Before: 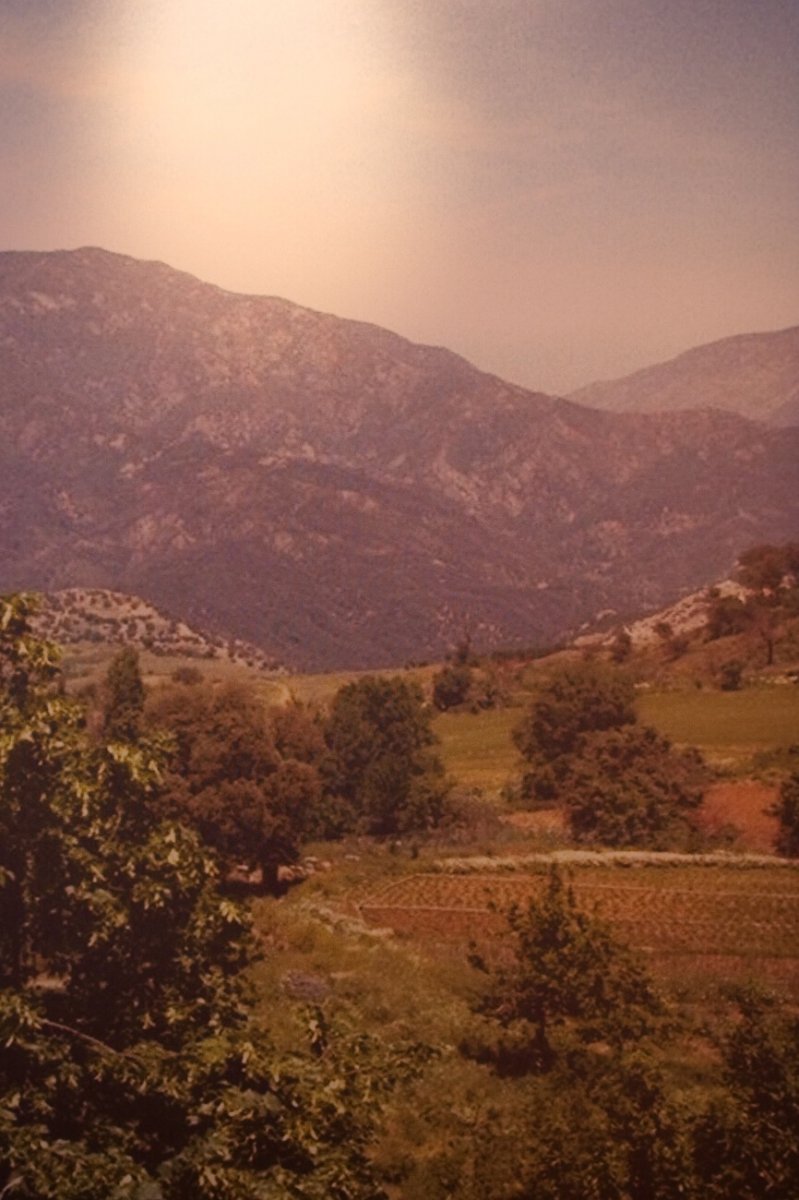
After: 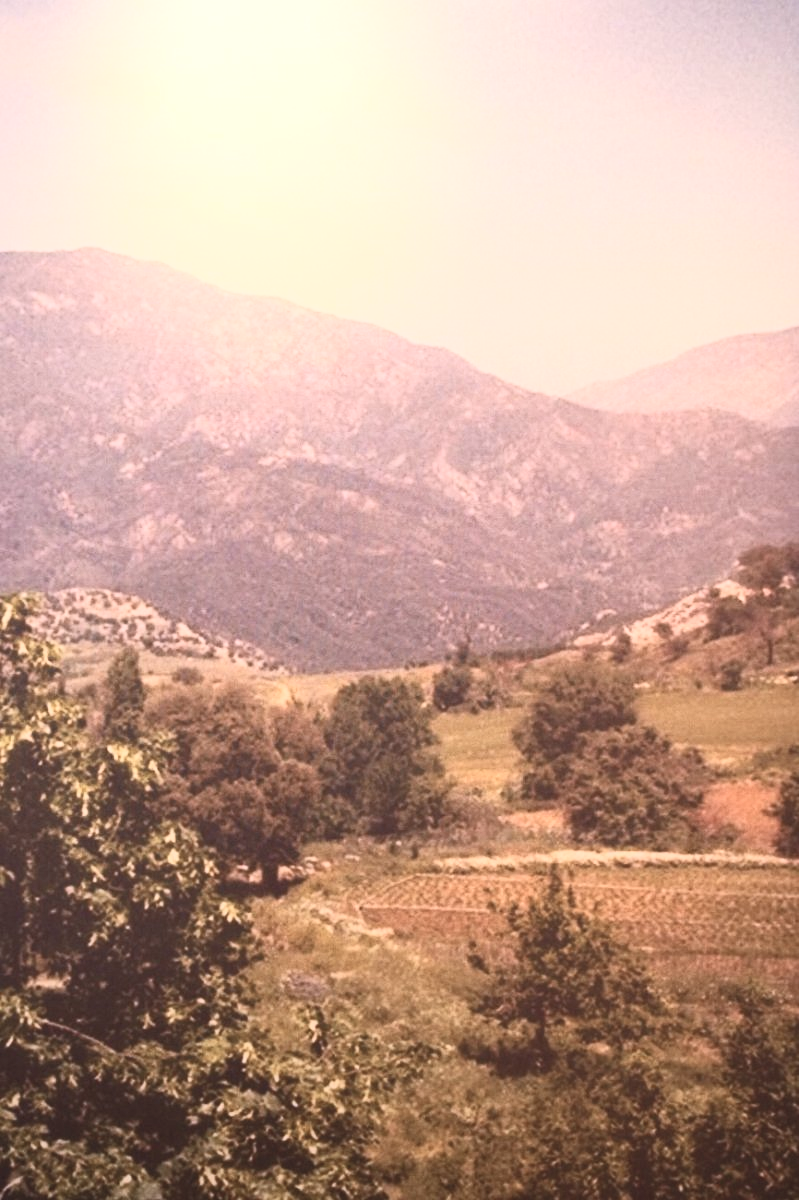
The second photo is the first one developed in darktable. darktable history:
white balance: red 0.982, blue 1.018
exposure: black level correction 0, exposure 0.7 EV, compensate exposure bias true, compensate highlight preservation false
contrast brightness saturation: contrast 0.43, brightness 0.56, saturation -0.19
